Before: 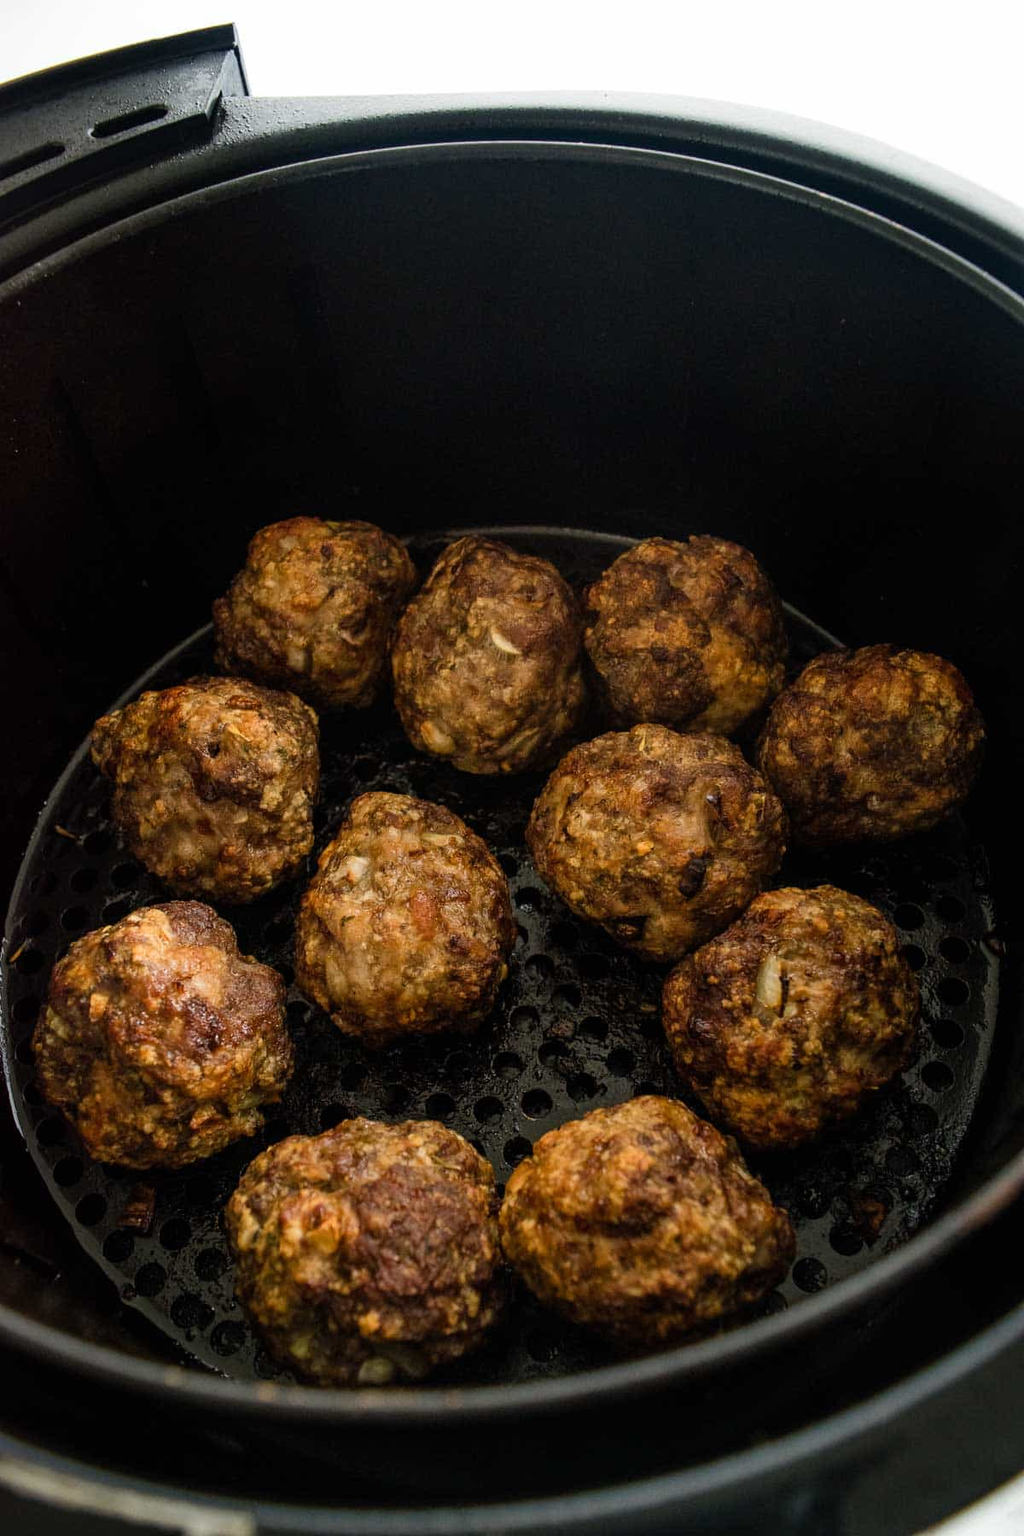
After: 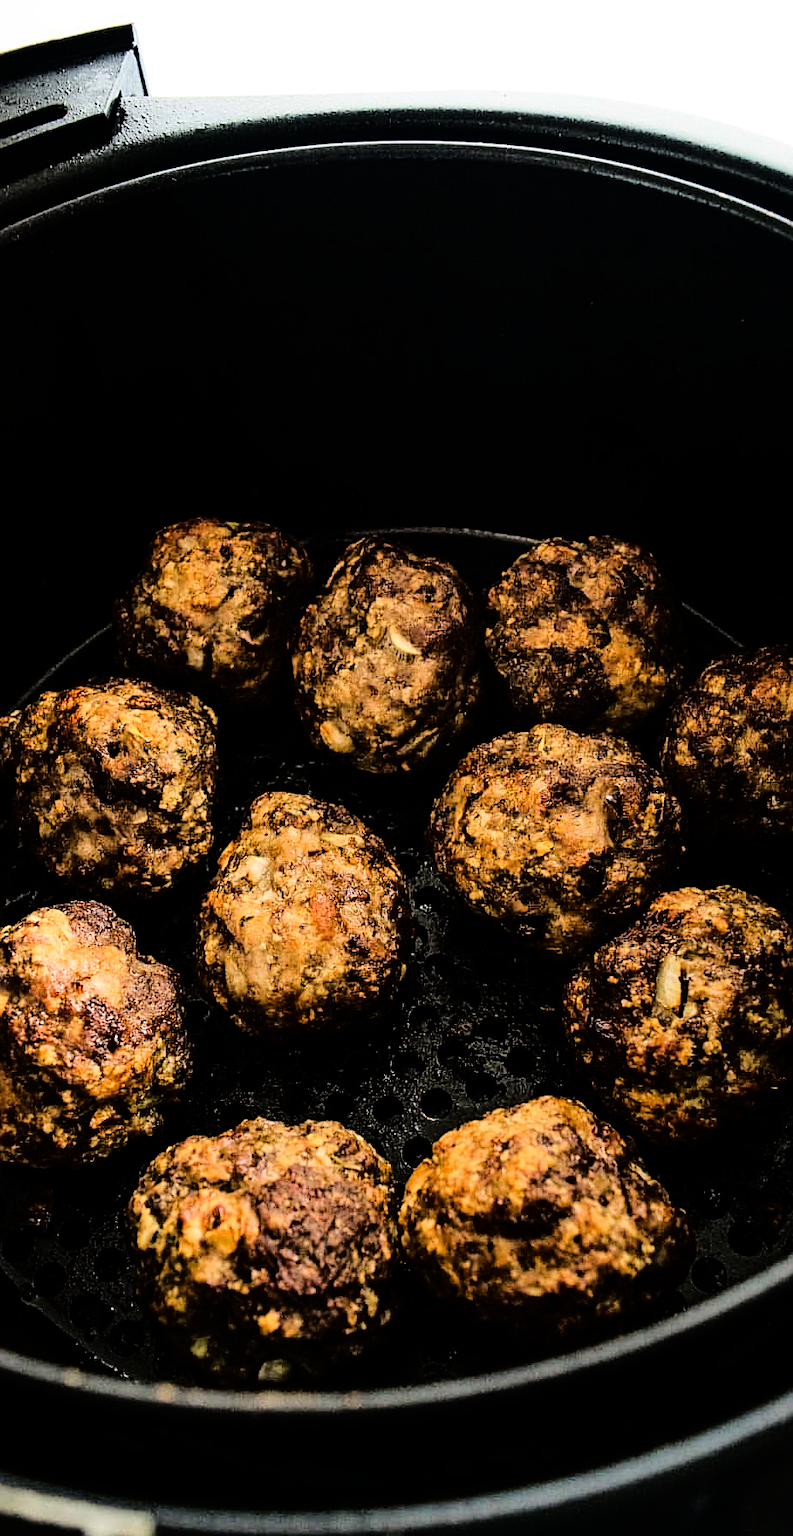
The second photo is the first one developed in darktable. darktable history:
sharpen: on, module defaults
exposure: black level correction 0.001, exposure 0.015 EV, compensate highlight preservation false
crop: left 9.891%, right 12.545%
base curve: curves: ch0 [(0, 0) (0.036, 0.01) (0.123, 0.254) (0.258, 0.504) (0.507, 0.748) (1, 1)]
